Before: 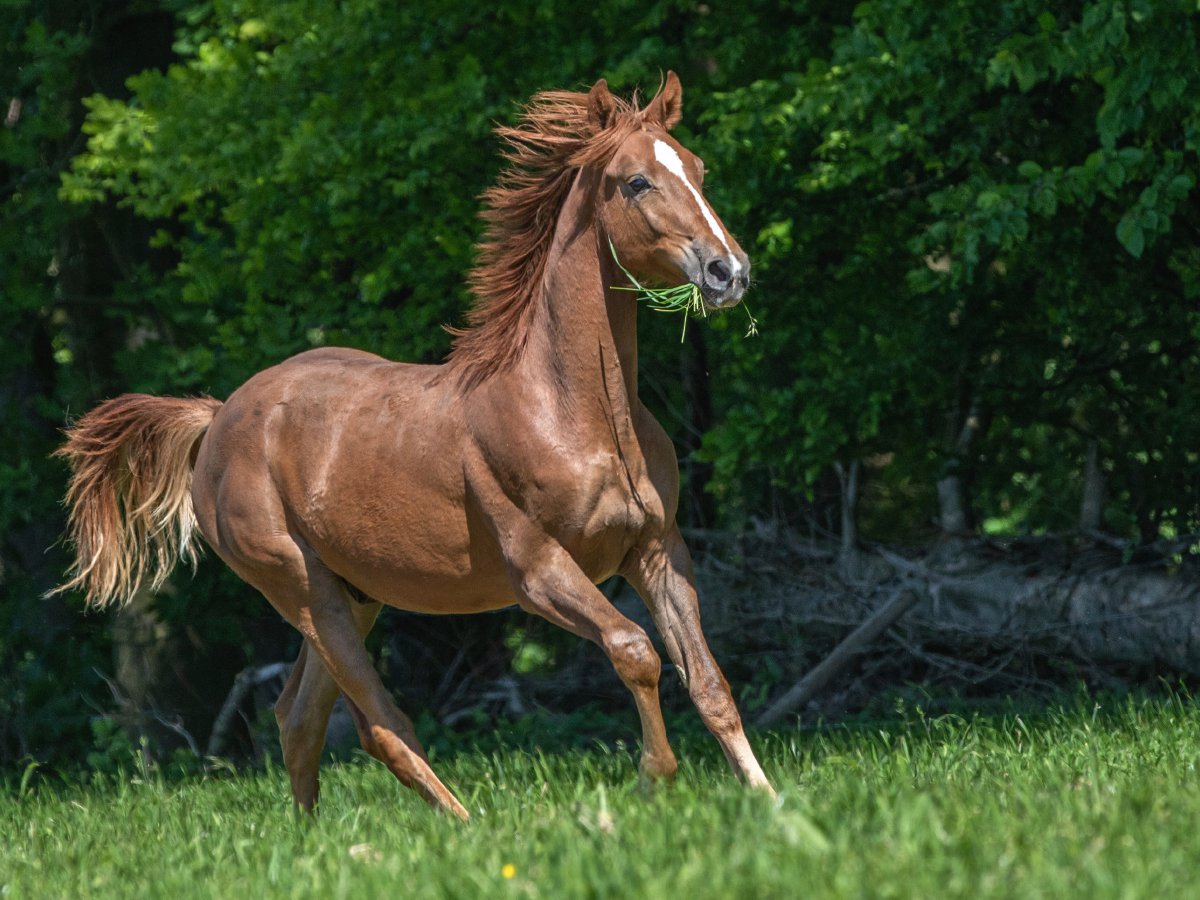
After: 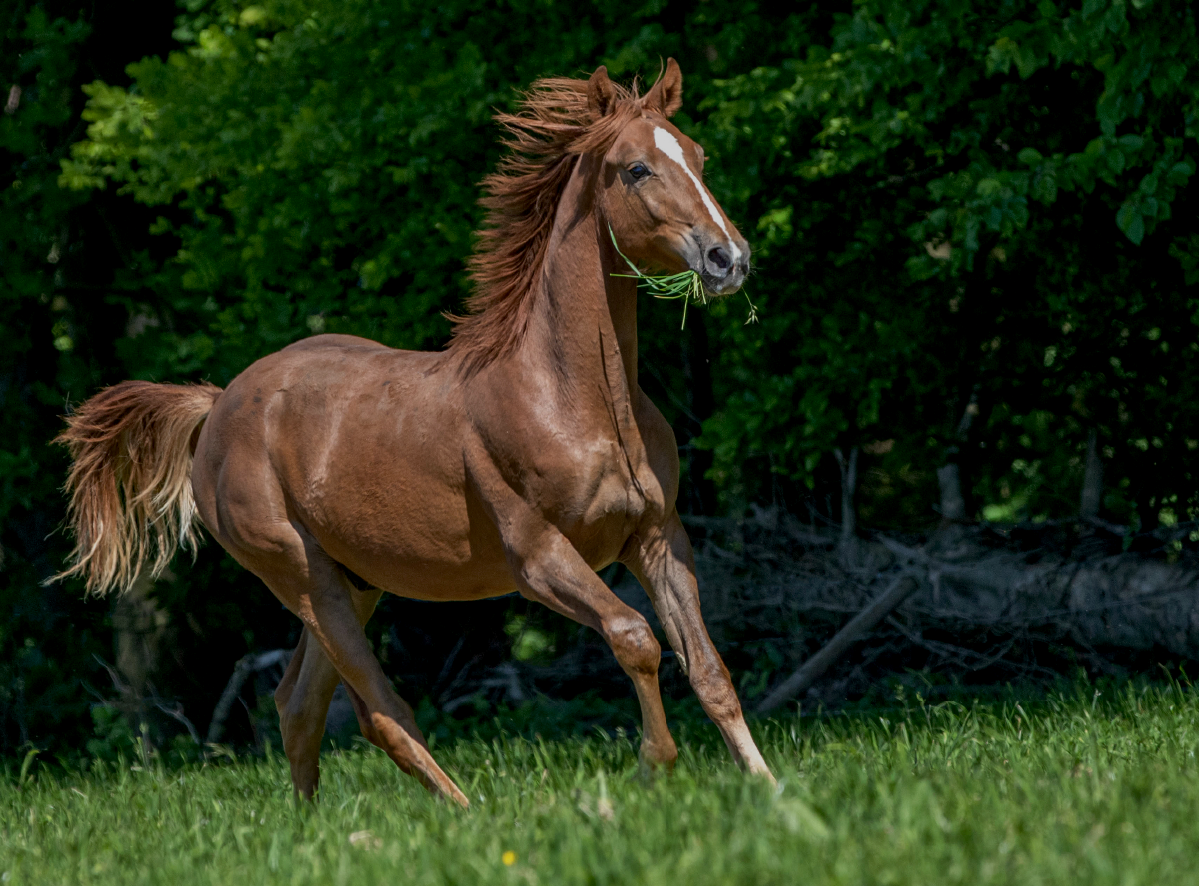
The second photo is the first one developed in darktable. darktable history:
crop: top 1.538%, right 0.05%
exposure: black level correction 0.009, exposure -0.647 EV, compensate highlight preservation false
